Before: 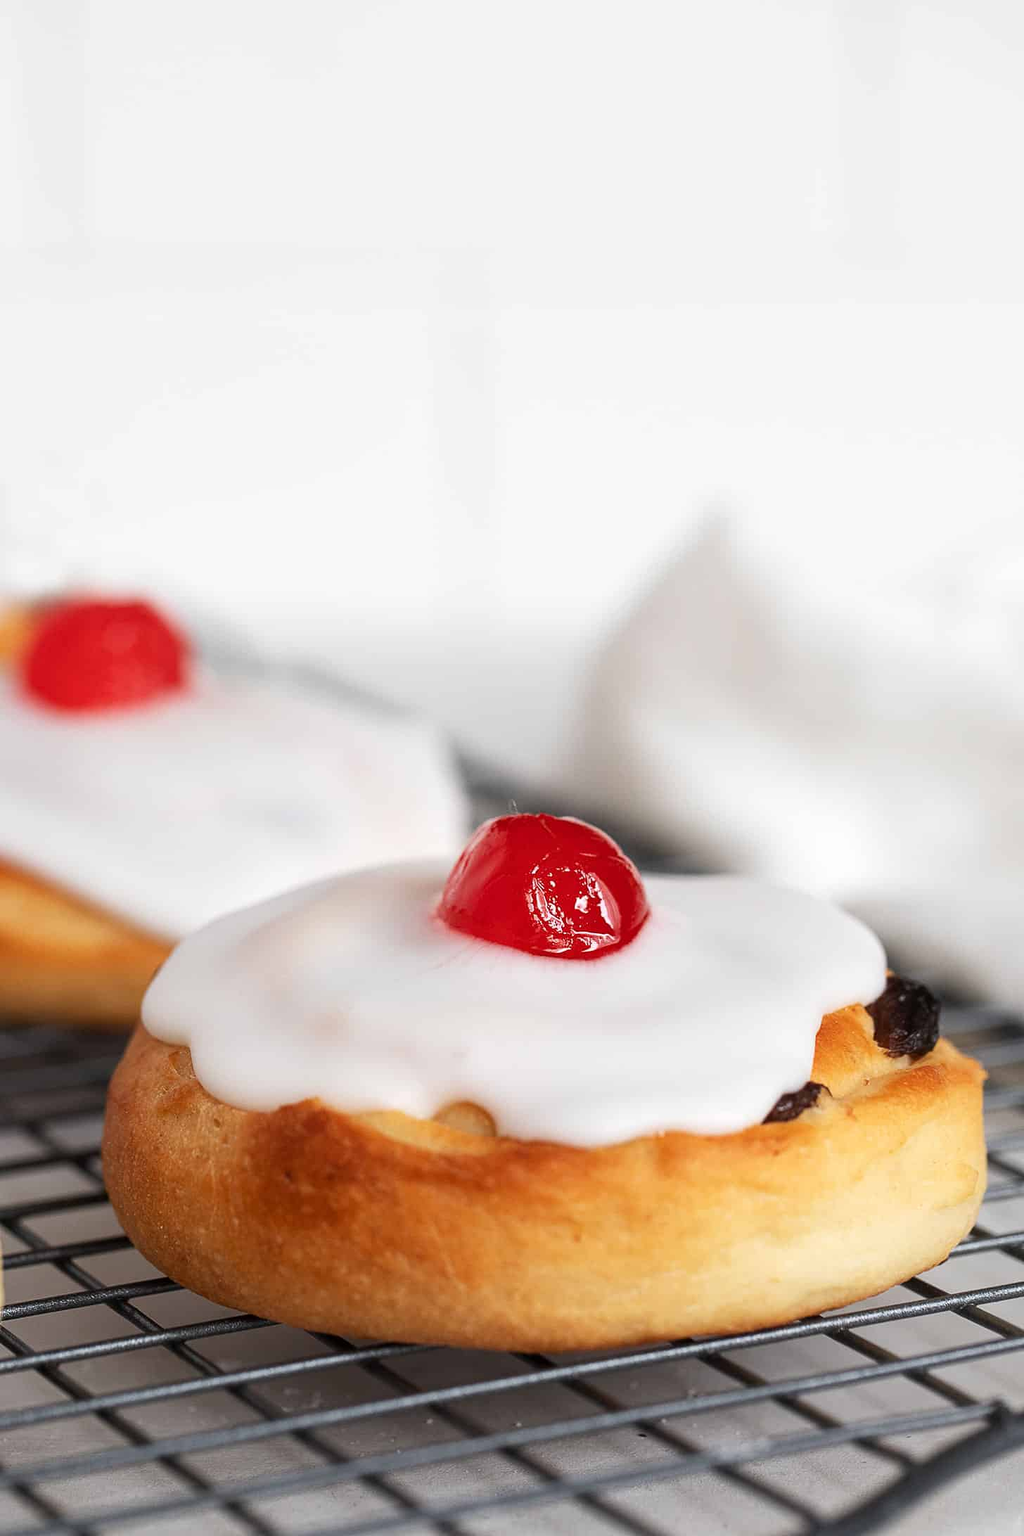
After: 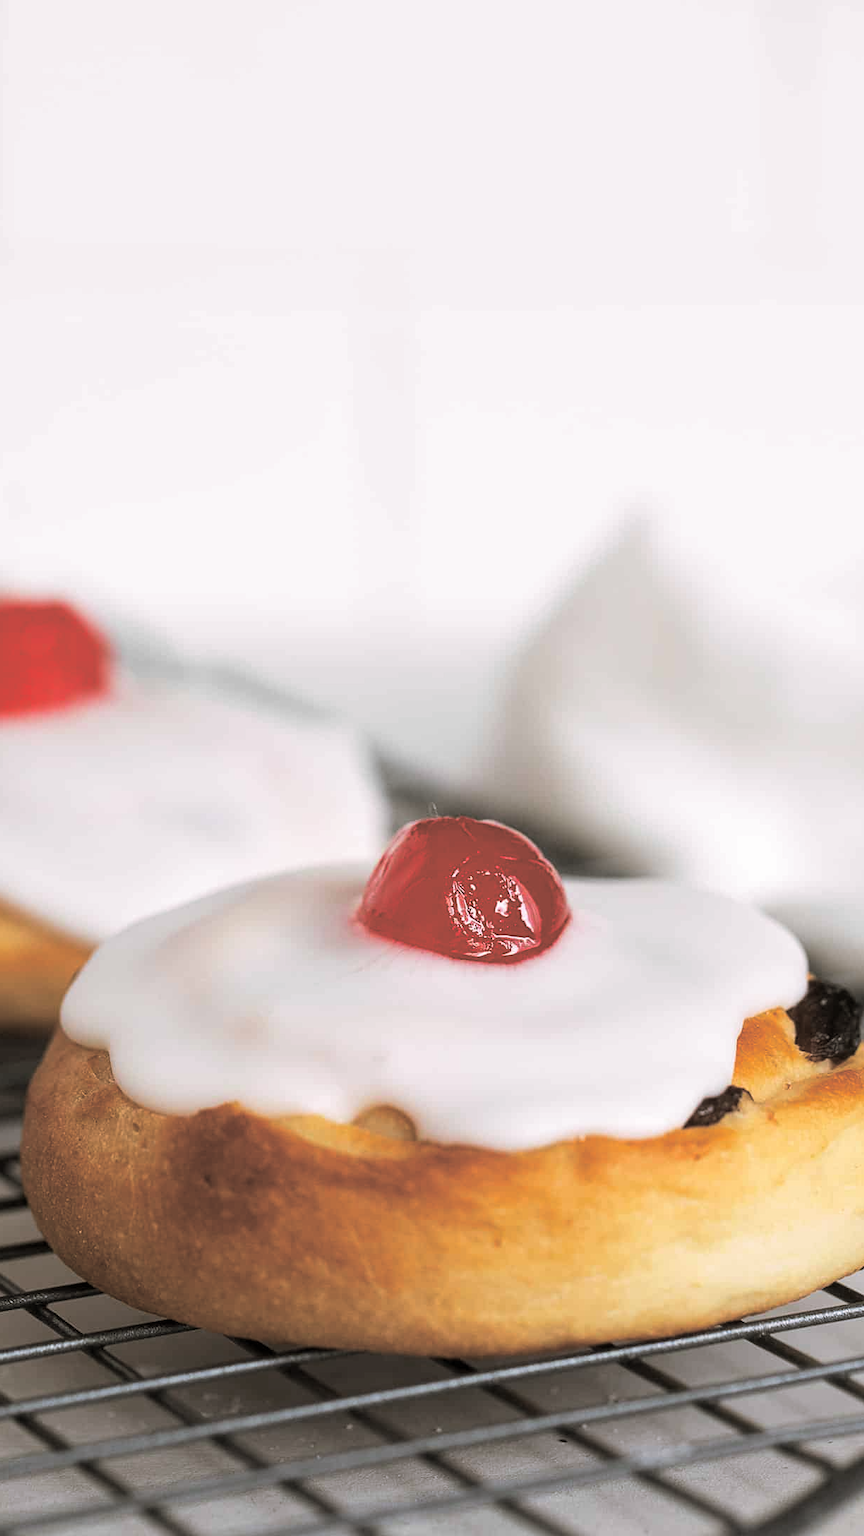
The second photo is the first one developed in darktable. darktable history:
color balance rgb: perceptual saturation grading › global saturation 20%, perceptual saturation grading › highlights -25%, perceptual saturation grading › shadows 25%
split-toning: shadows › hue 46.8°, shadows › saturation 0.17, highlights › hue 316.8°, highlights › saturation 0.27, balance -51.82
crop: left 8.026%, right 7.374%
